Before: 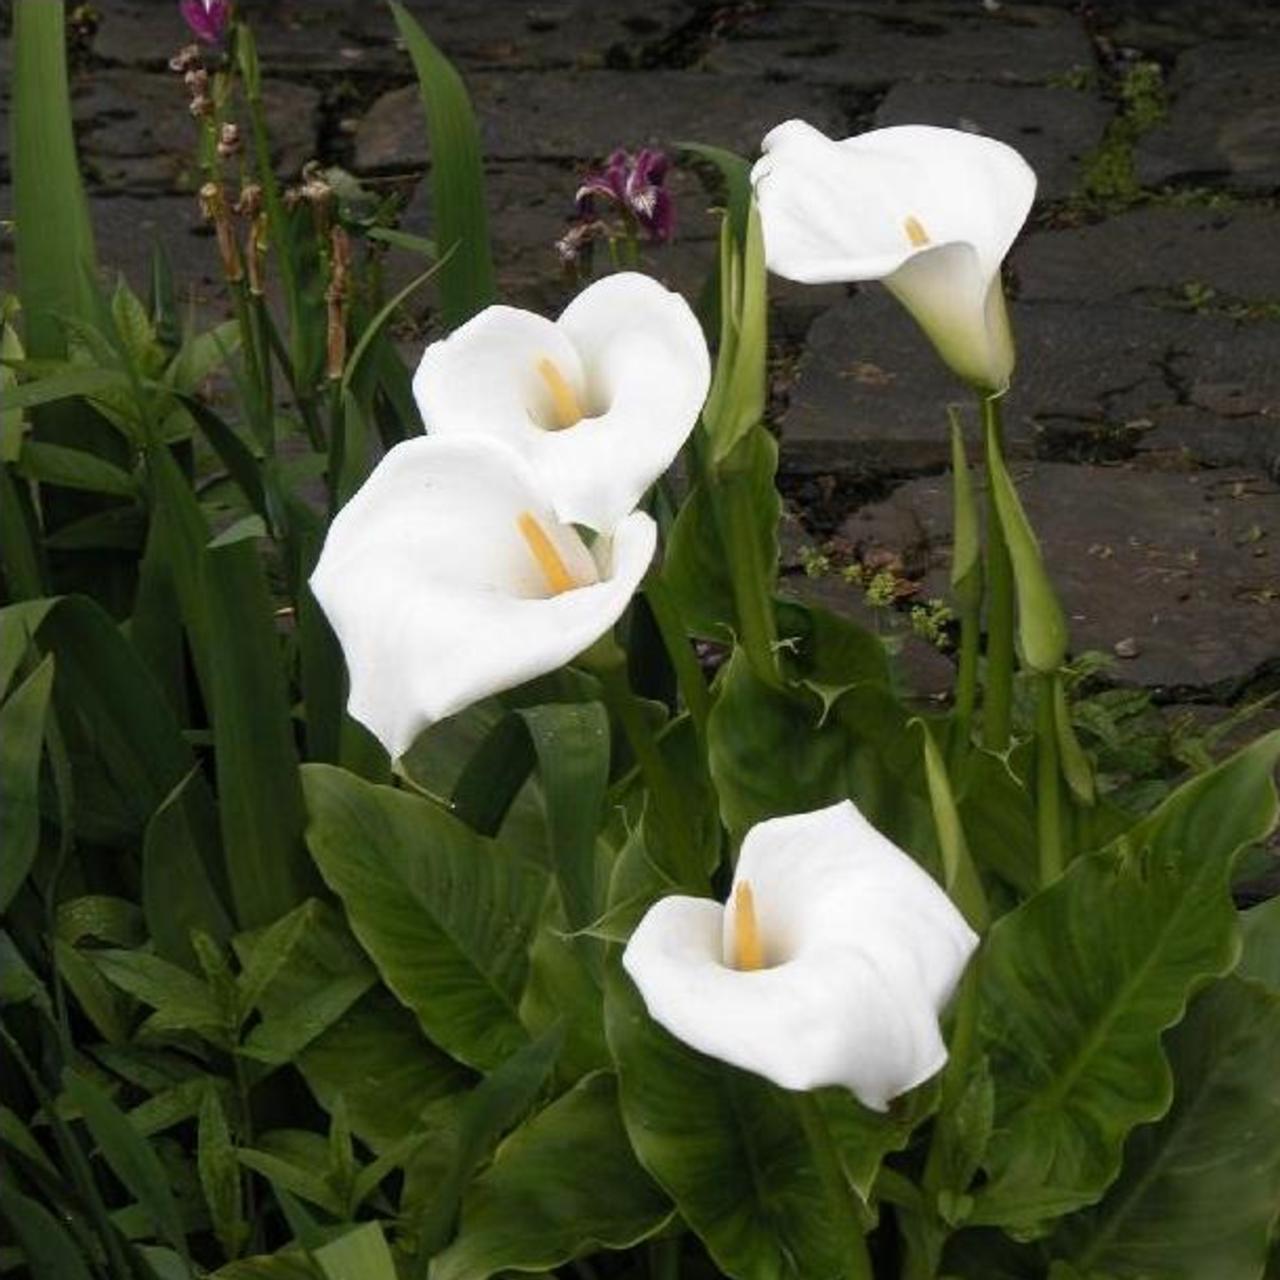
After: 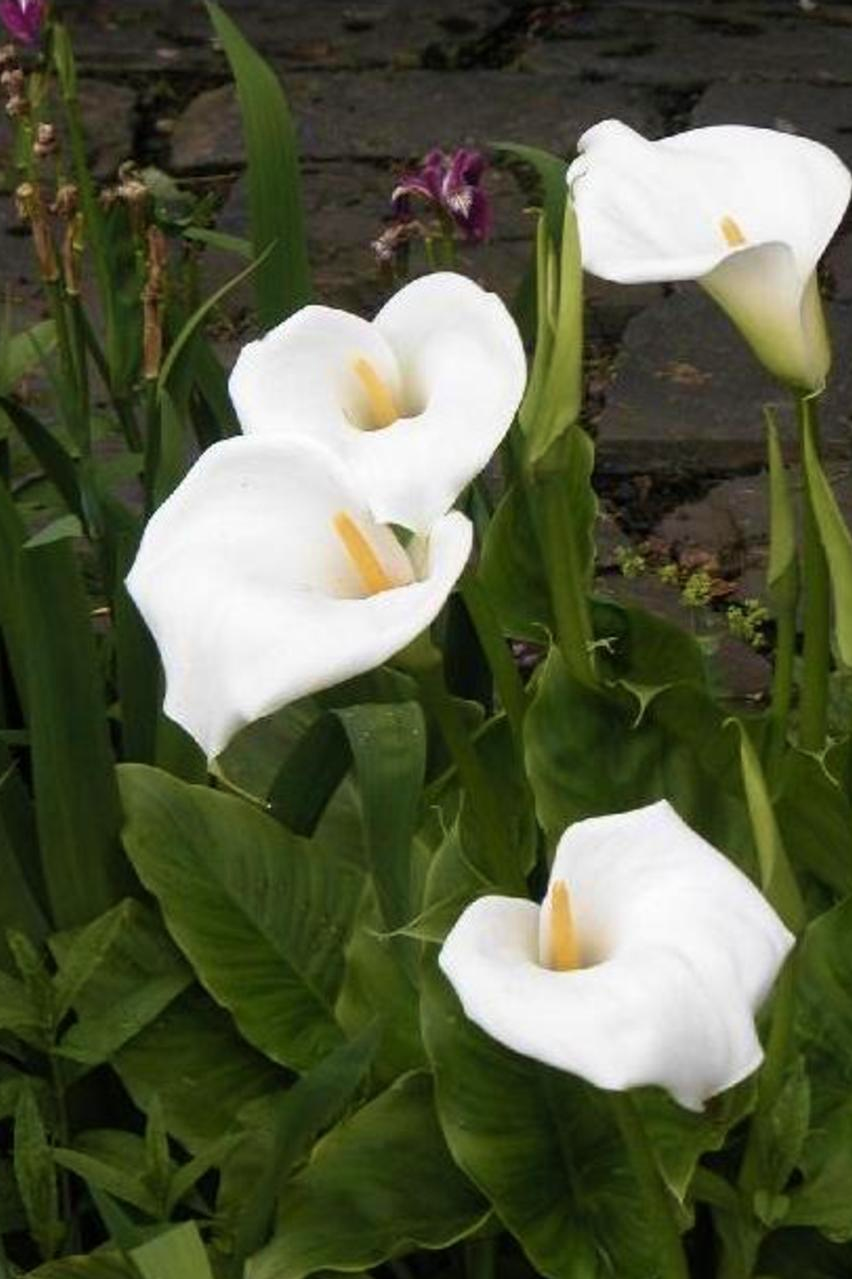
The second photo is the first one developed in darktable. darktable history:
crop and rotate: left 14.376%, right 18.989%
velvia: on, module defaults
